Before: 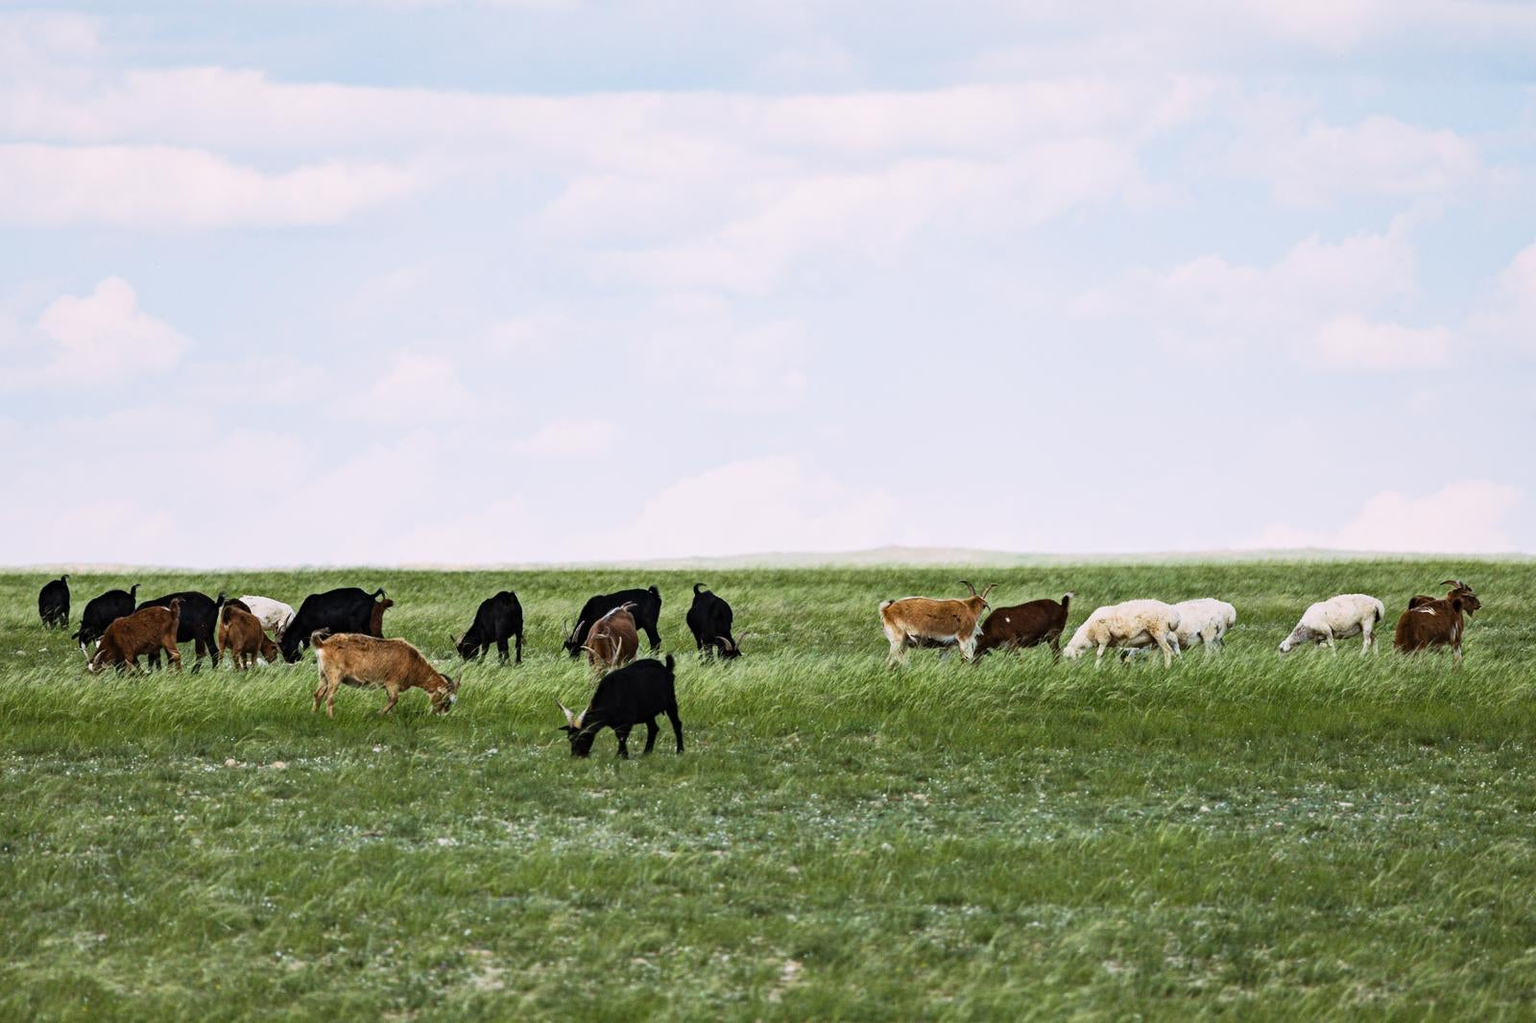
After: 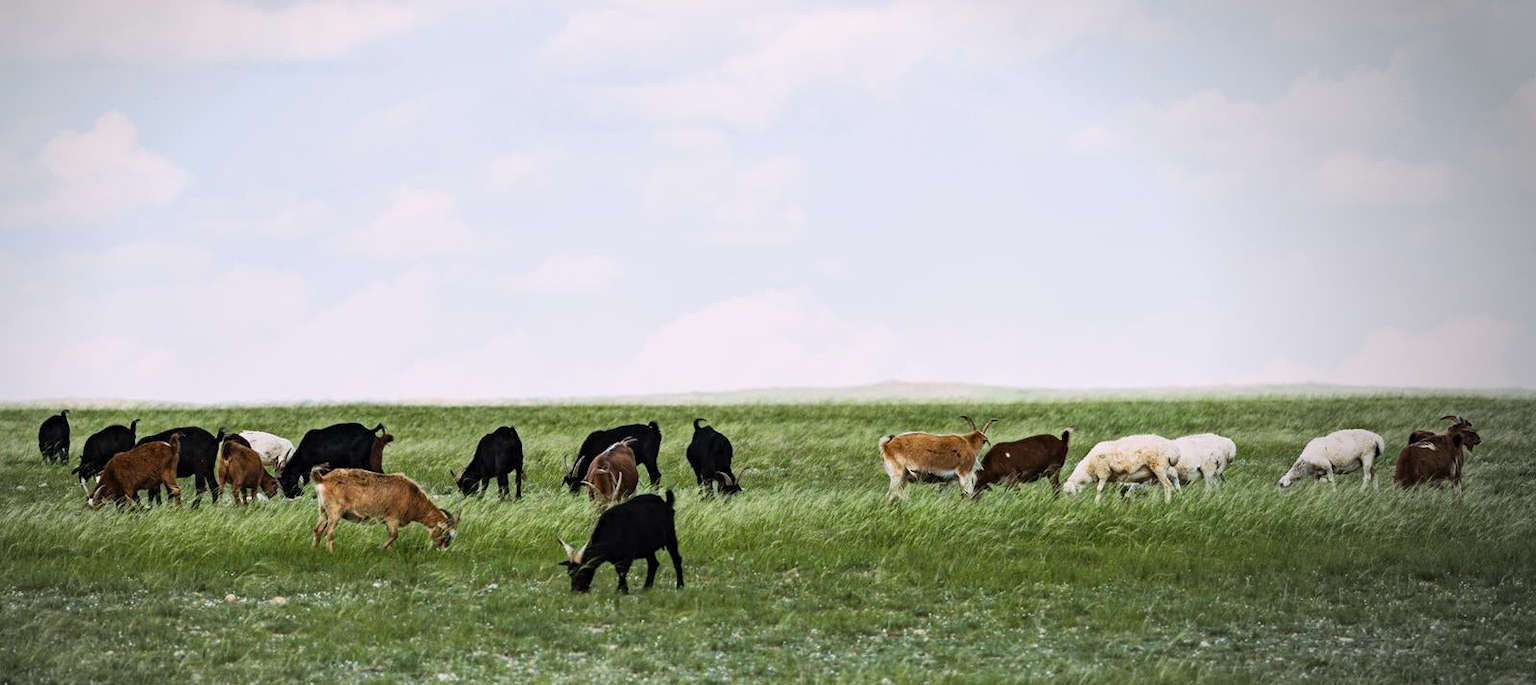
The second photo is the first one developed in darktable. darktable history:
vignetting: fall-off start 71.06%, center (-0.147, 0.017), width/height ratio 1.333, unbound false
crop: top 16.218%, bottom 16.712%
